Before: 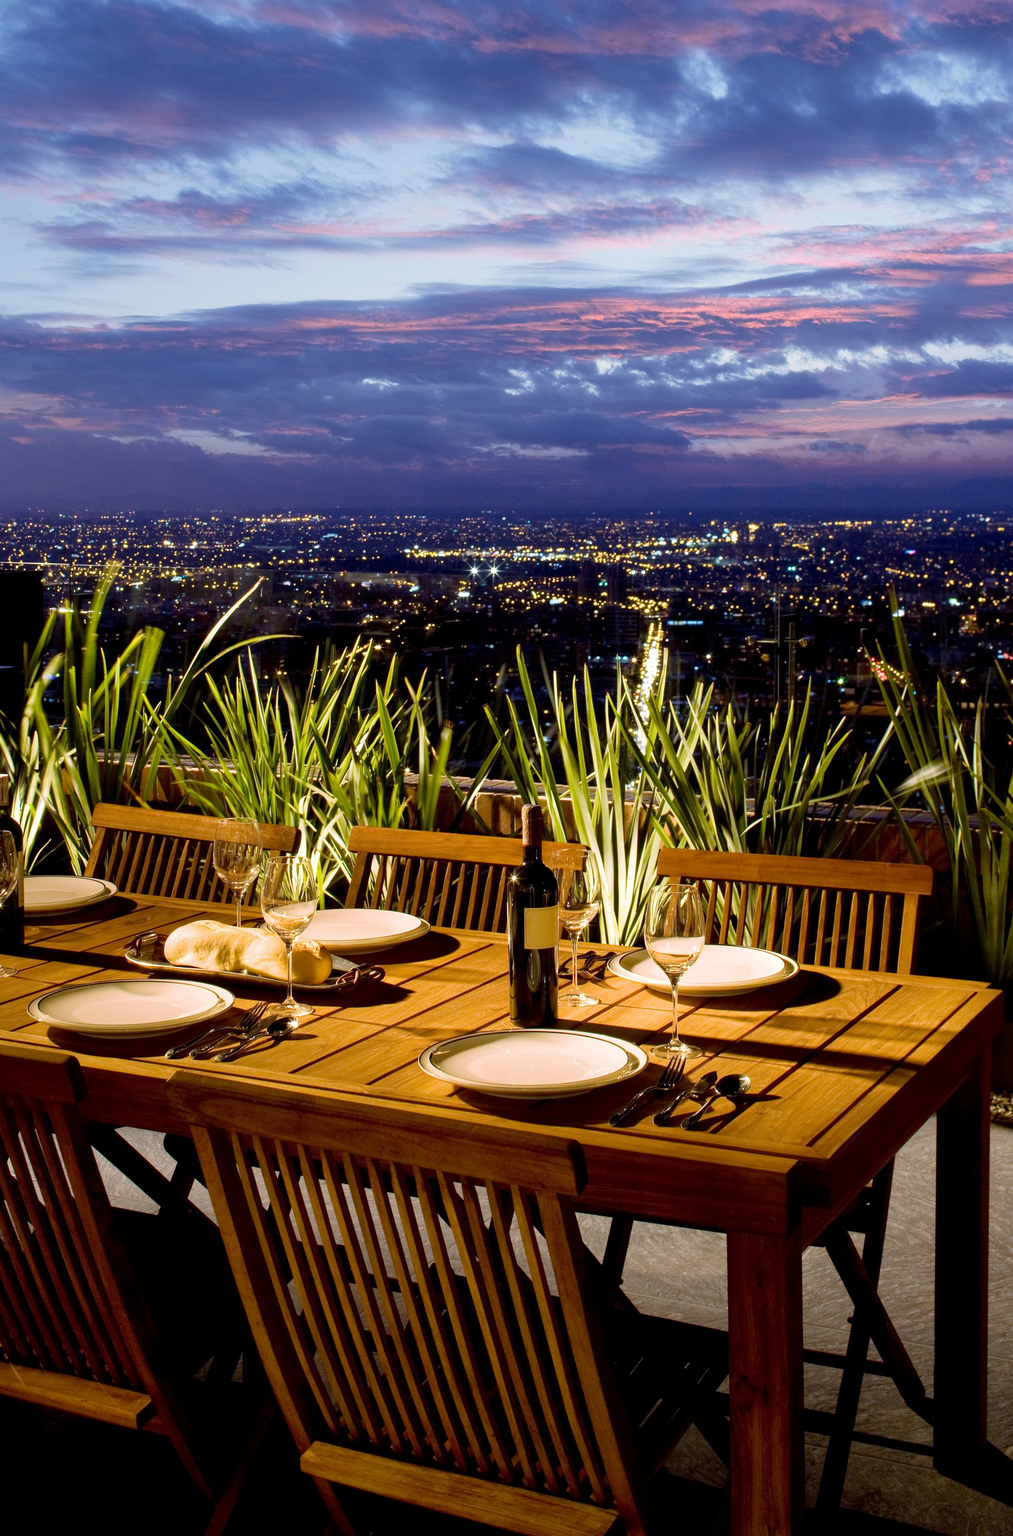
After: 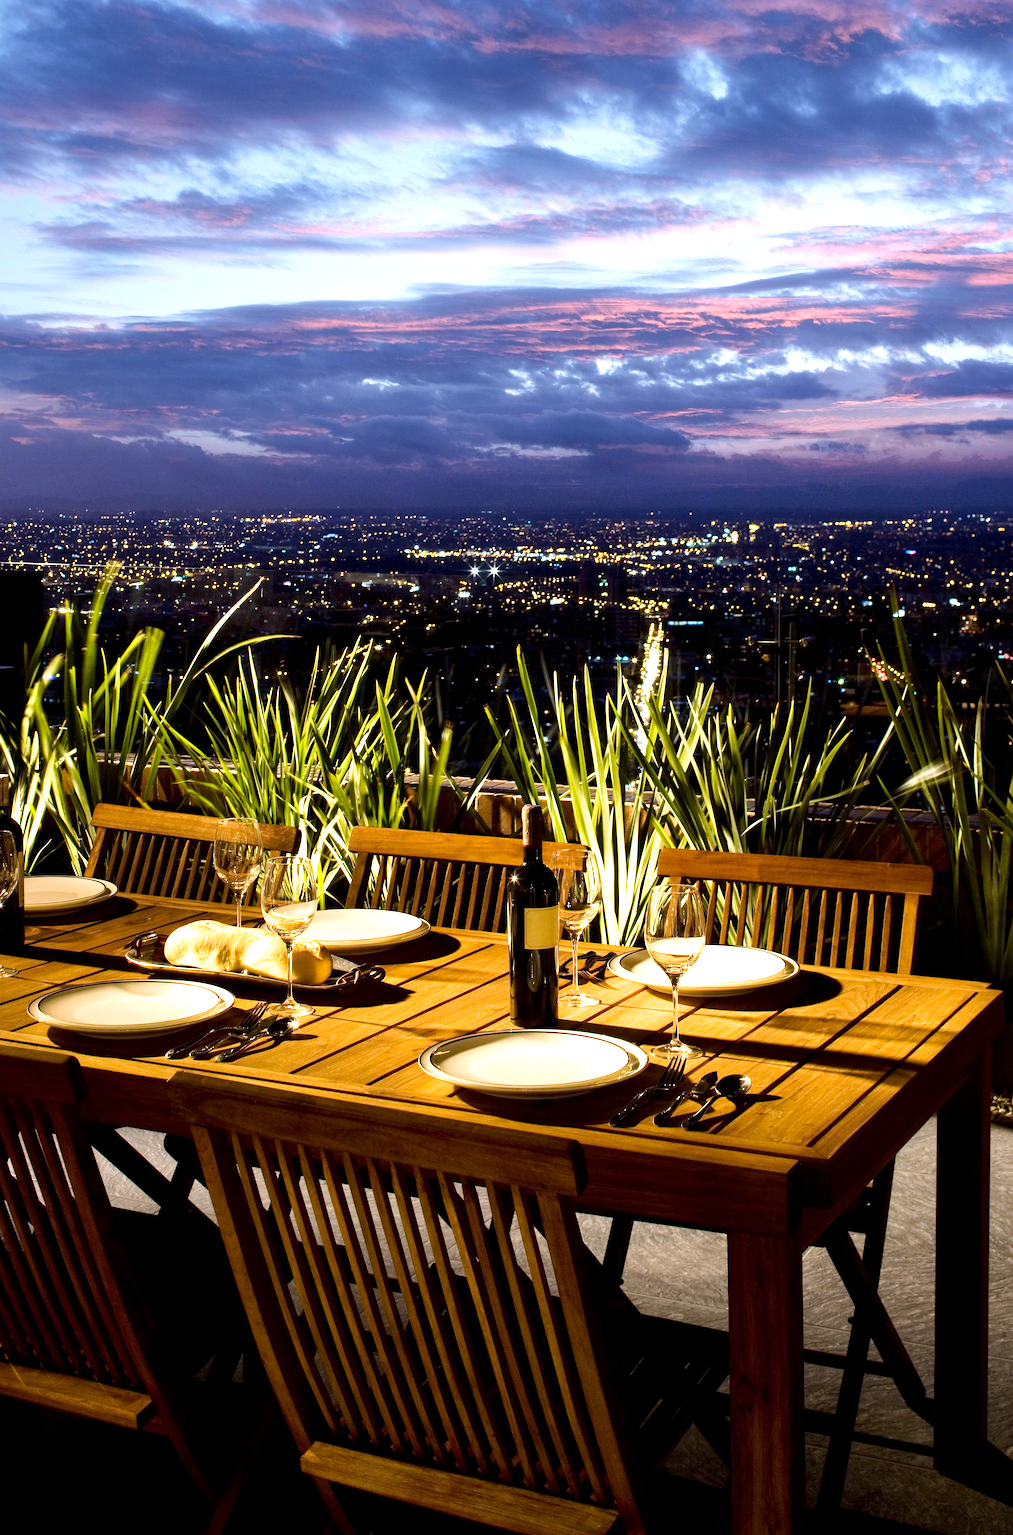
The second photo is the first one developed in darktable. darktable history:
tone equalizer: -8 EV -0.75 EV, -7 EV -0.7 EV, -6 EV -0.6 EV, -5 EV -0.4 EV, -3 EV 0.4 EV, -2 EV 0.6 EV, -1 EV 0.7 EV, +0 EV 0.75 EV, edges refinement/feathering 500, mask exposure compensation -1.57 EV, preserve details no
tone curve: curves: ch0 [(0, 0) (0.003, 0.003) (0.011, 0.011) (0.025, 0.024) (0.044, 0.044) (0.069, 0.068) (0.1, 0.098) (0.136, 0.133) (0.177, 0.174) (0.224, 0.22) (0.277, 0.272) (0.335, 0.329) (0.399, 0.392) (0.468, 0.46) (0.543, 0.546) (0.623, 0.626) (0.709, 0.711) (0.801, 0.802) (0.898, 0.898) (1, 1)], preserve colors none
